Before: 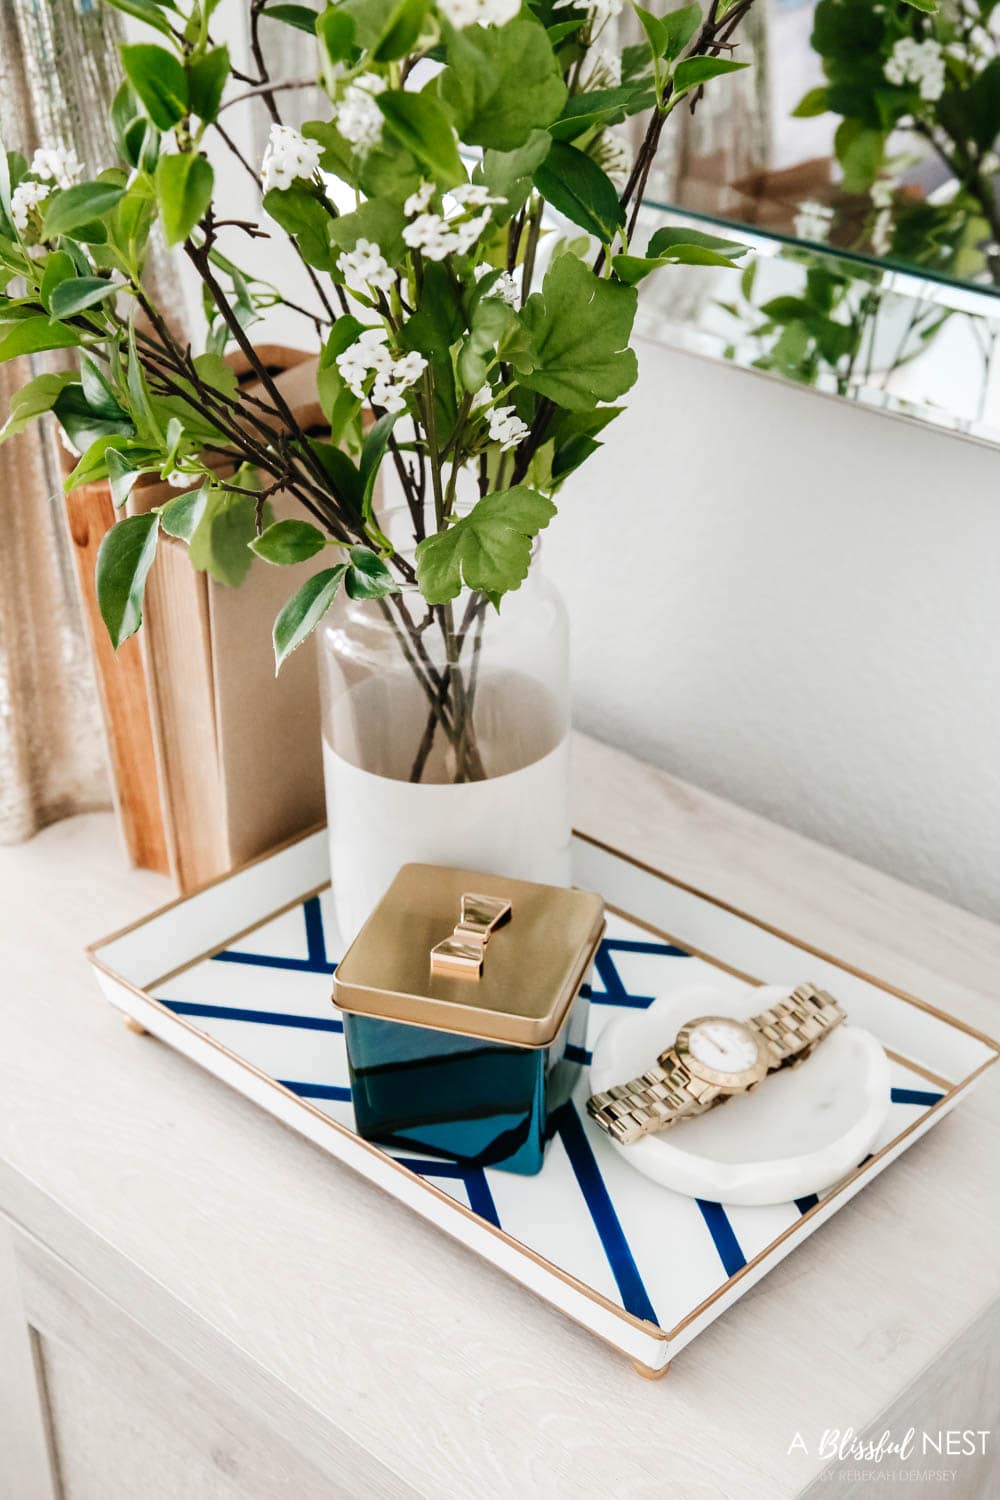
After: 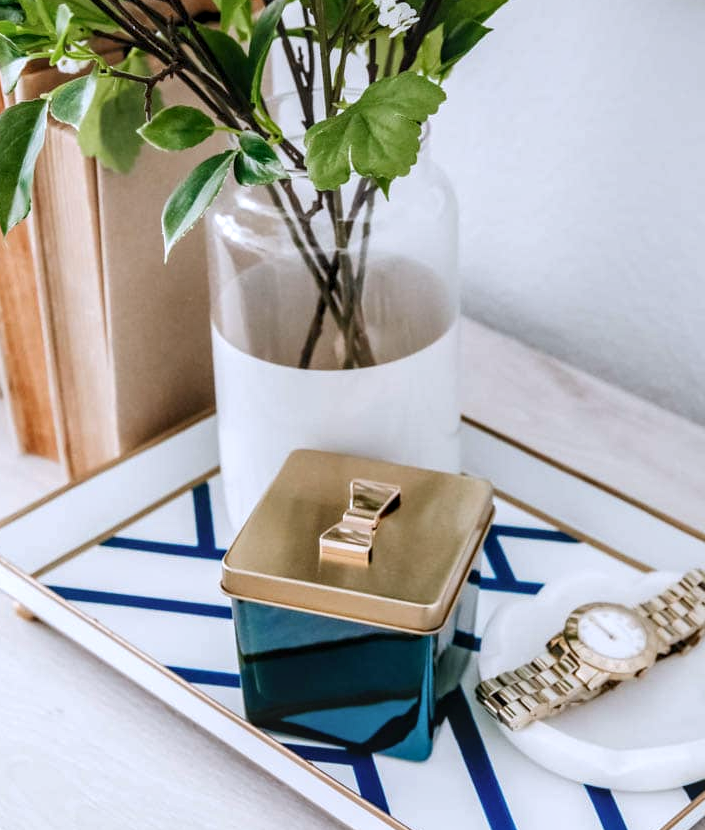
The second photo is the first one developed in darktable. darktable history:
crop: left 11.123%, top 27.61%, right 18.3%, bottom 17.034%
exposure: compensate highlight preservation false
white balance: red 0.98, blue 1.034
color calibration: illuminant as shot in camera, x 0.358, y 0.373, temperature 4628.91 K
local contrast: on, module defaults
color correction: highlights b* 3
